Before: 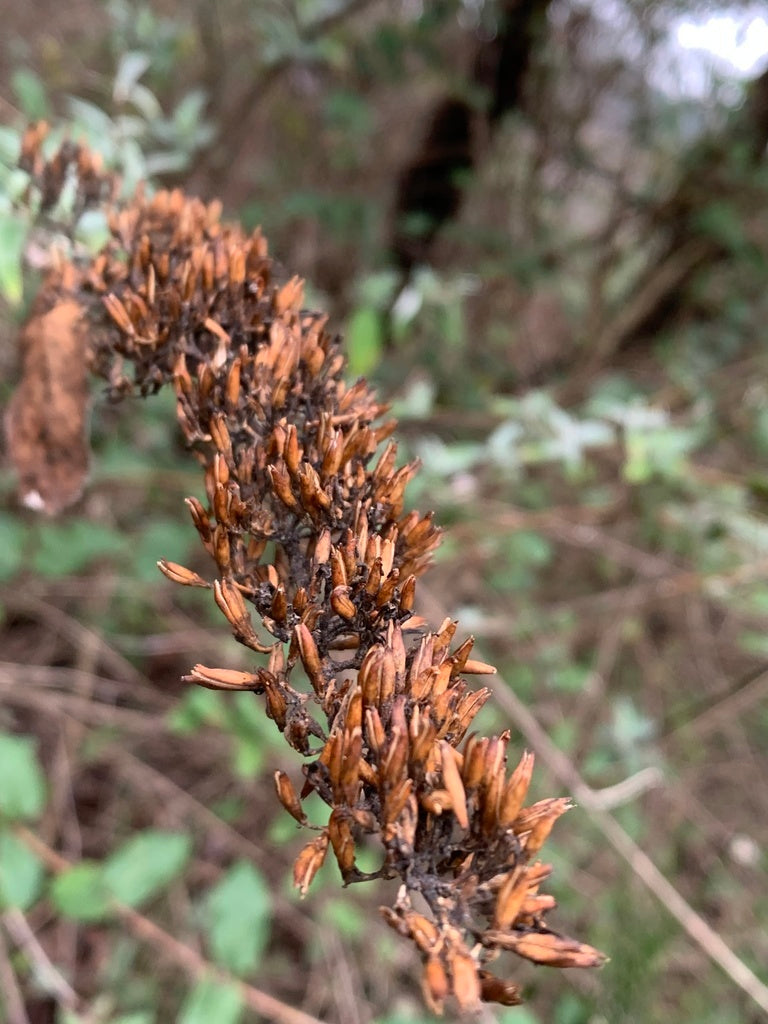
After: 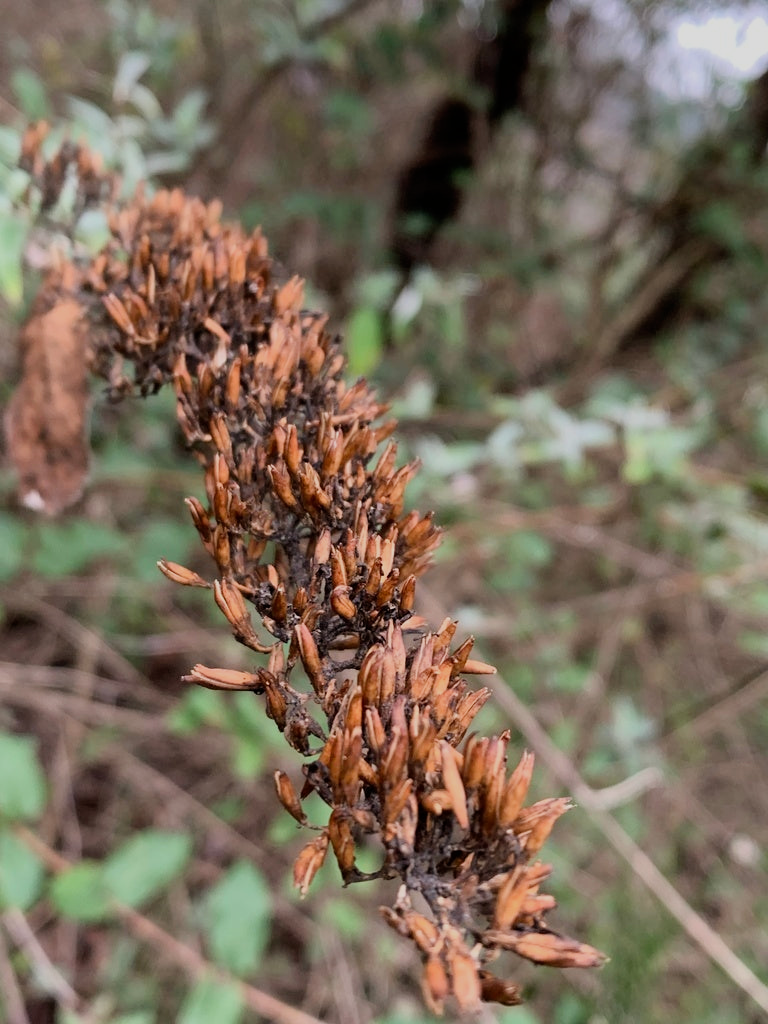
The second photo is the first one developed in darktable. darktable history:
filmic rgb: black relative exposure -7.97 EV, white relative exposure 4.03 EV, threshold 3.06 EV, hardness 4.1, contrast in shadows safe, enable highlight reconstruction true
